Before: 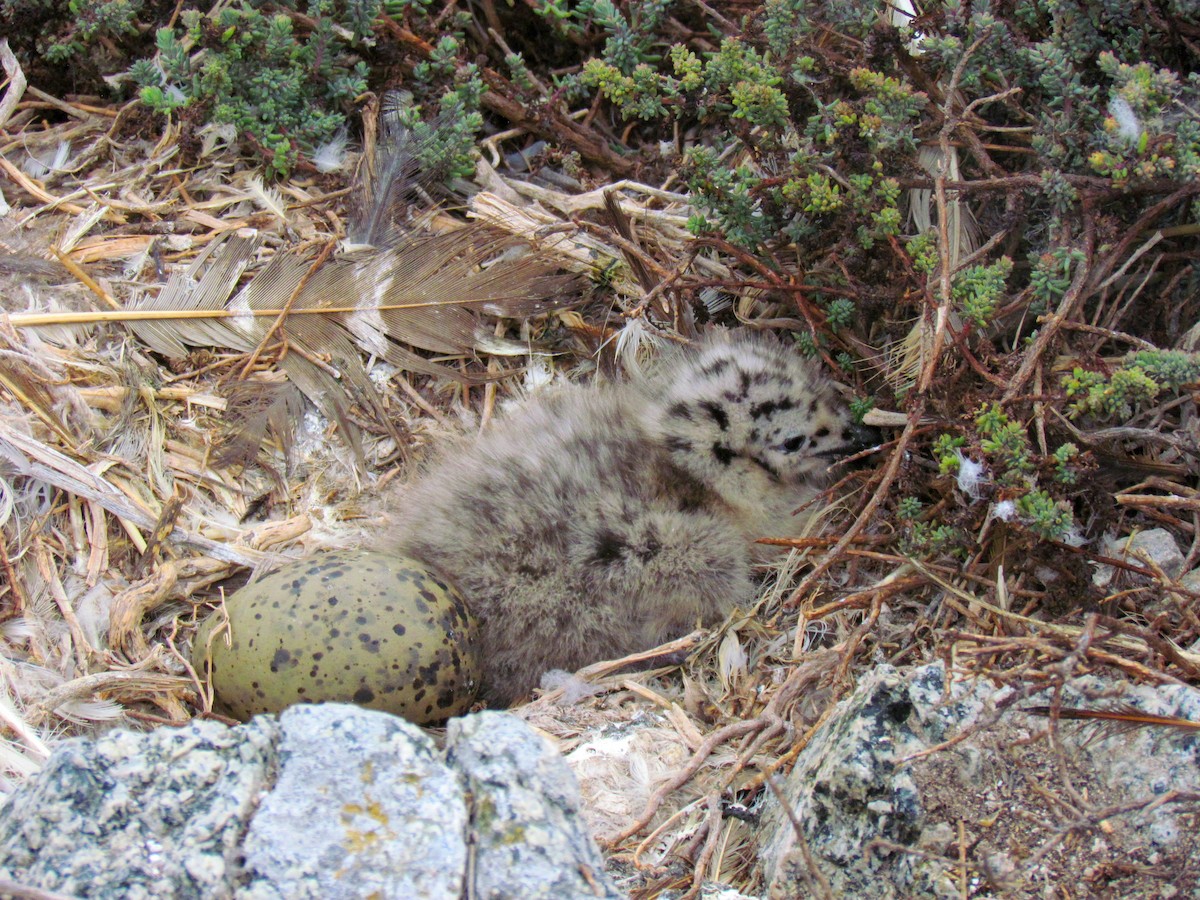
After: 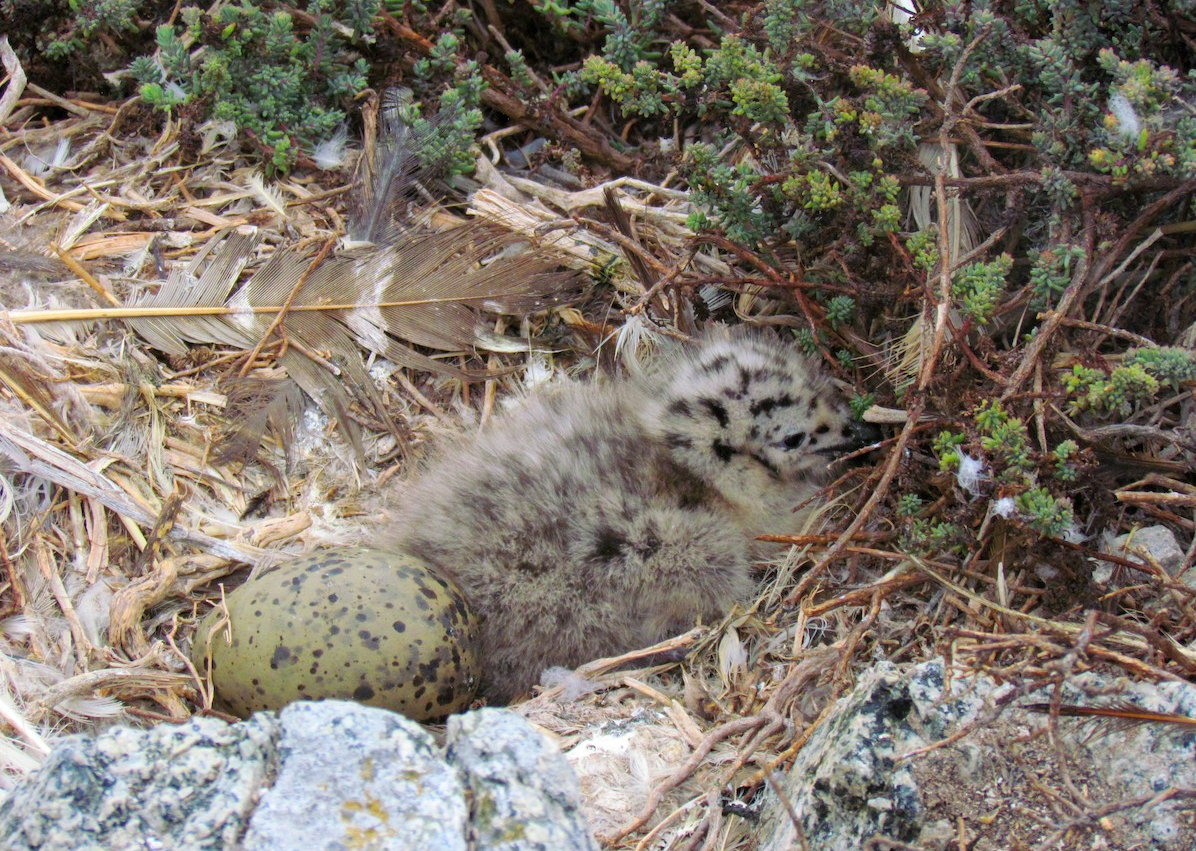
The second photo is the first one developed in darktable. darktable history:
crop: top 0.339%, right 0.258%, bottom 5.055%
